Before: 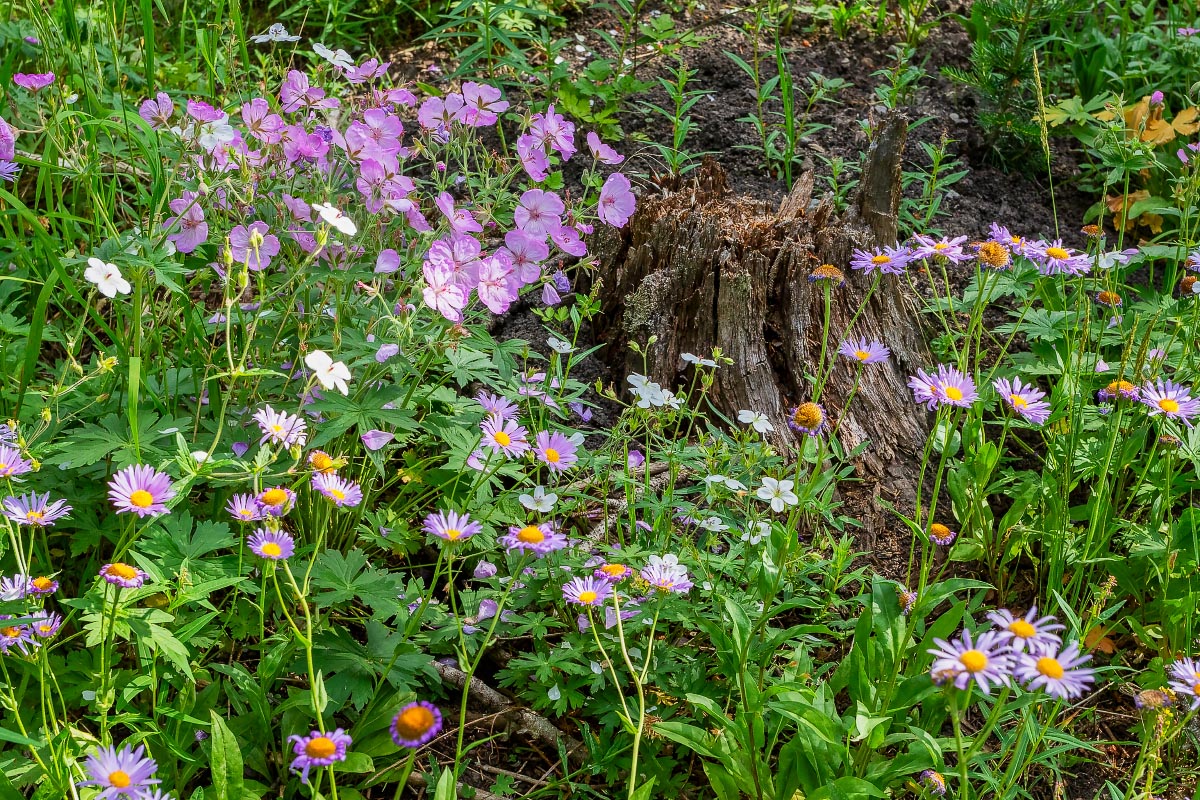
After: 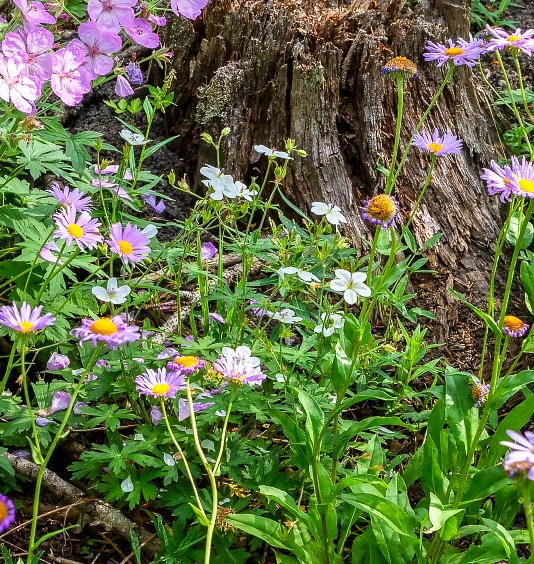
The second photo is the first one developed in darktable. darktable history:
crop: left 35.629%, top 26.115%, right 19.85%, bottom 3.349%
color balance rgb: shadows lift › luminance -9.742%, perceptual saturation grading › global saturation 0.504%, perceptual brilliance grading › global brilliance 9.444%
